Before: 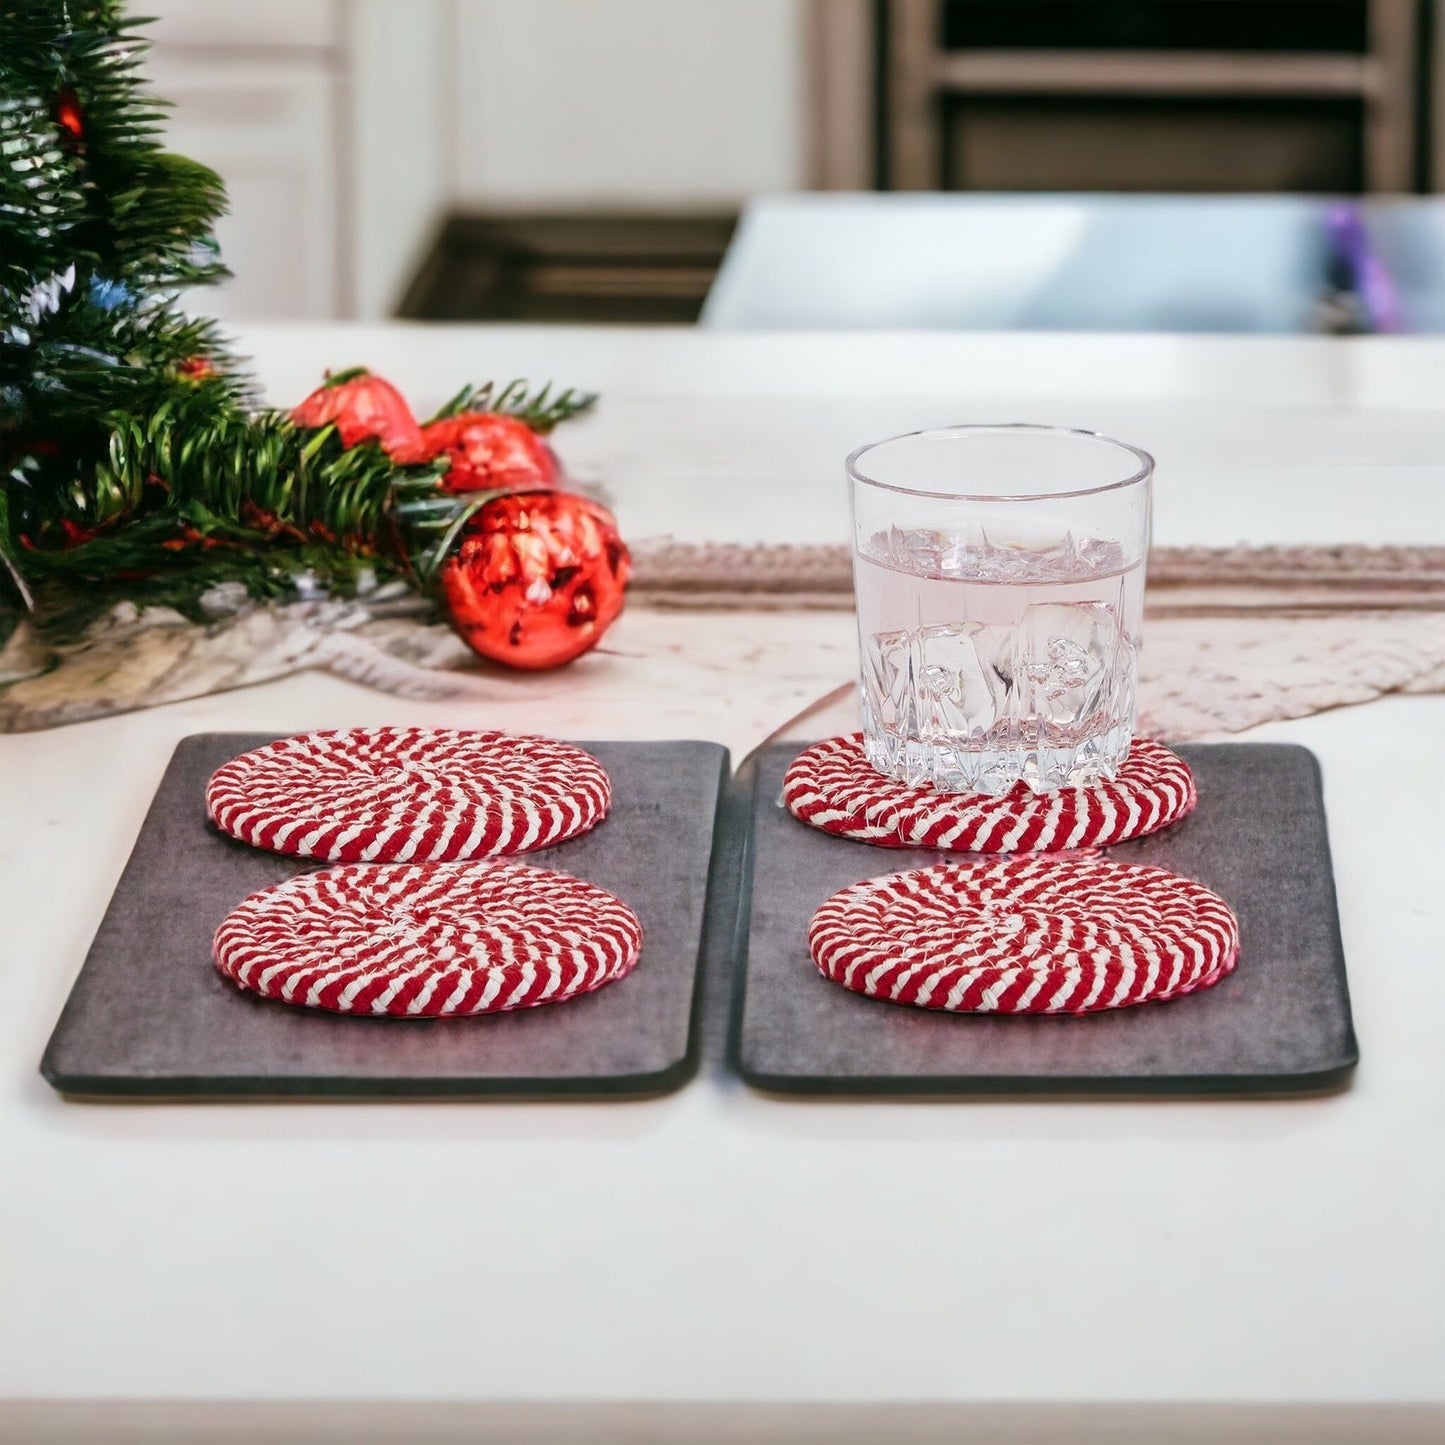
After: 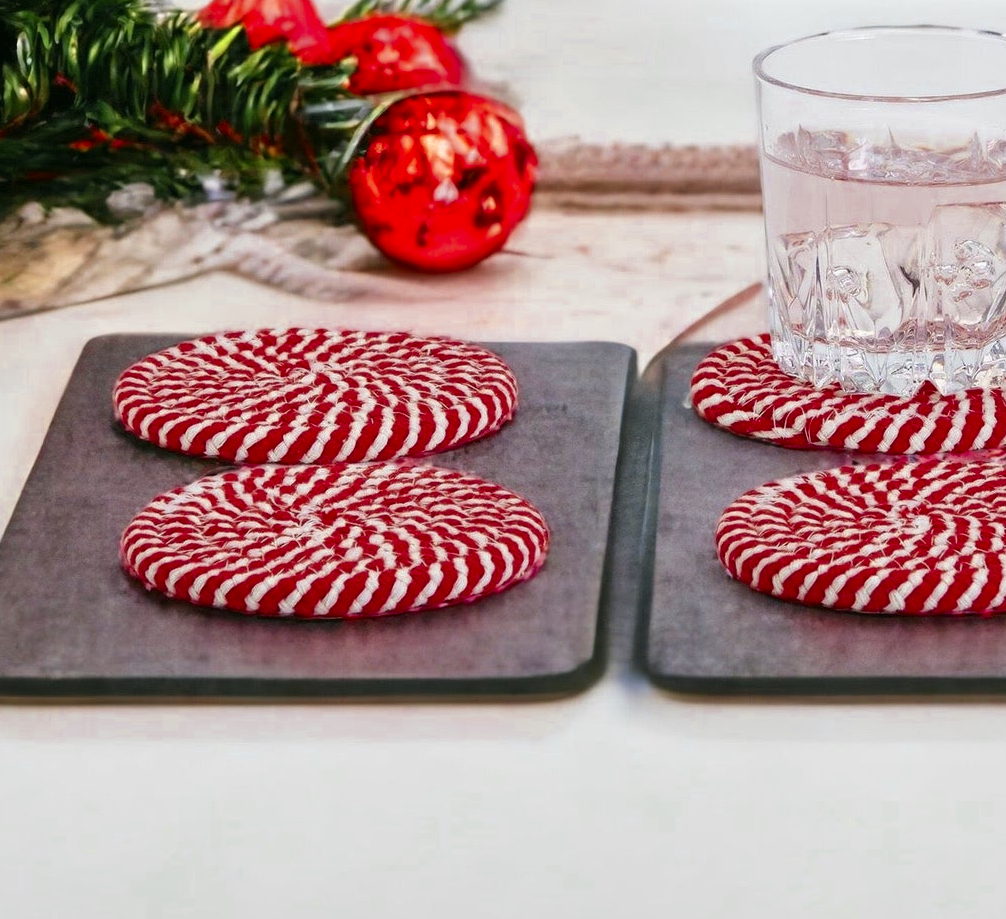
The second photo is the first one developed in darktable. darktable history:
crop: left 6.475%, top 27.646%, right 23.862%, bottom 8.717%
color zones: curves: ch0 [(0.004, 0.305) (0.261, 0.623) (0.389, 0.399) (0.708, 0.571) (0.947, 0.34)]; ch1 [(0.025, 0.645) (0.229, 0.584) (0.326, 0.551) (0.484, 0.262) (0.757, 0.643)]
